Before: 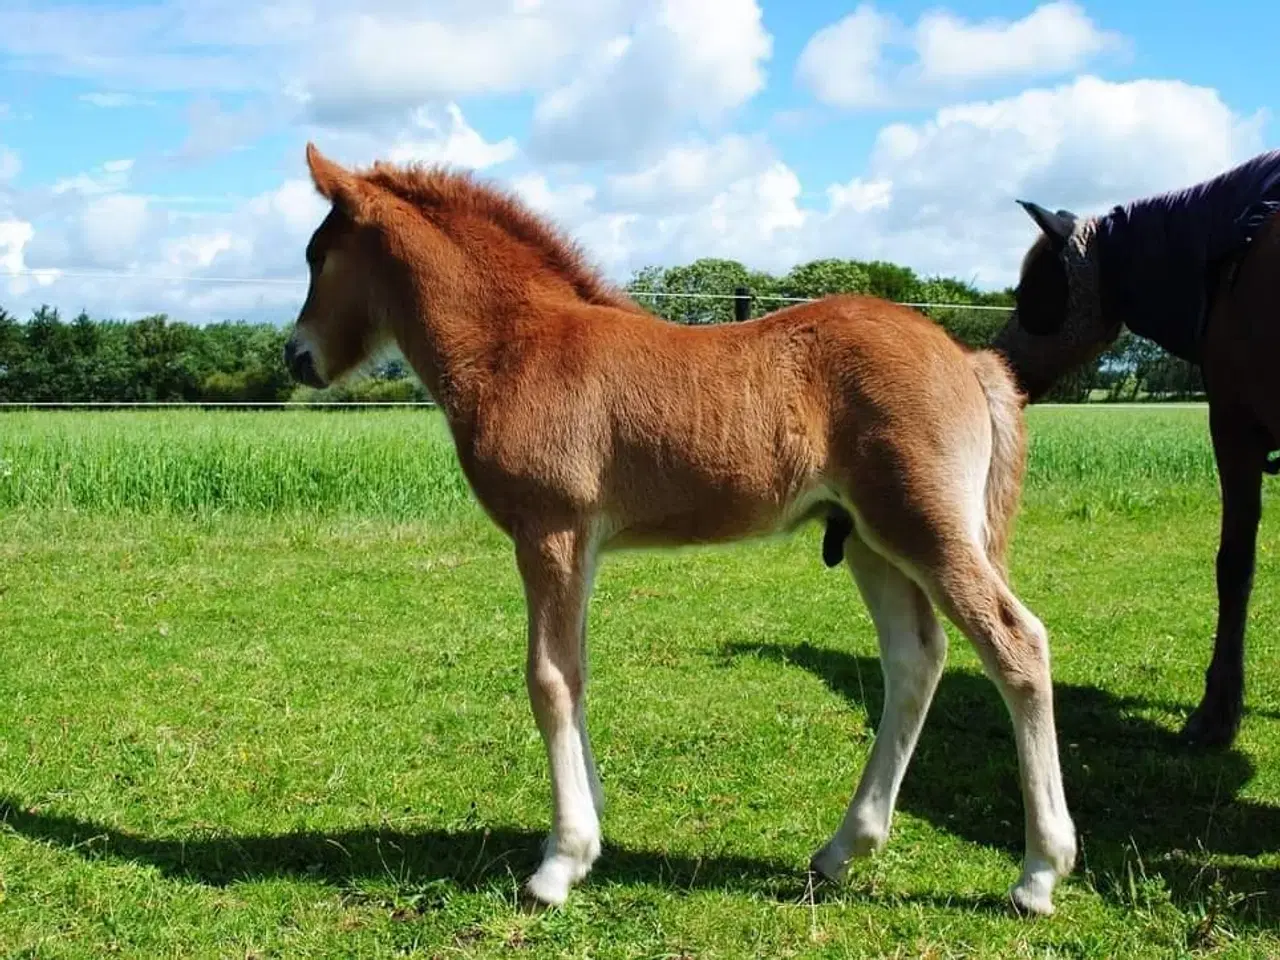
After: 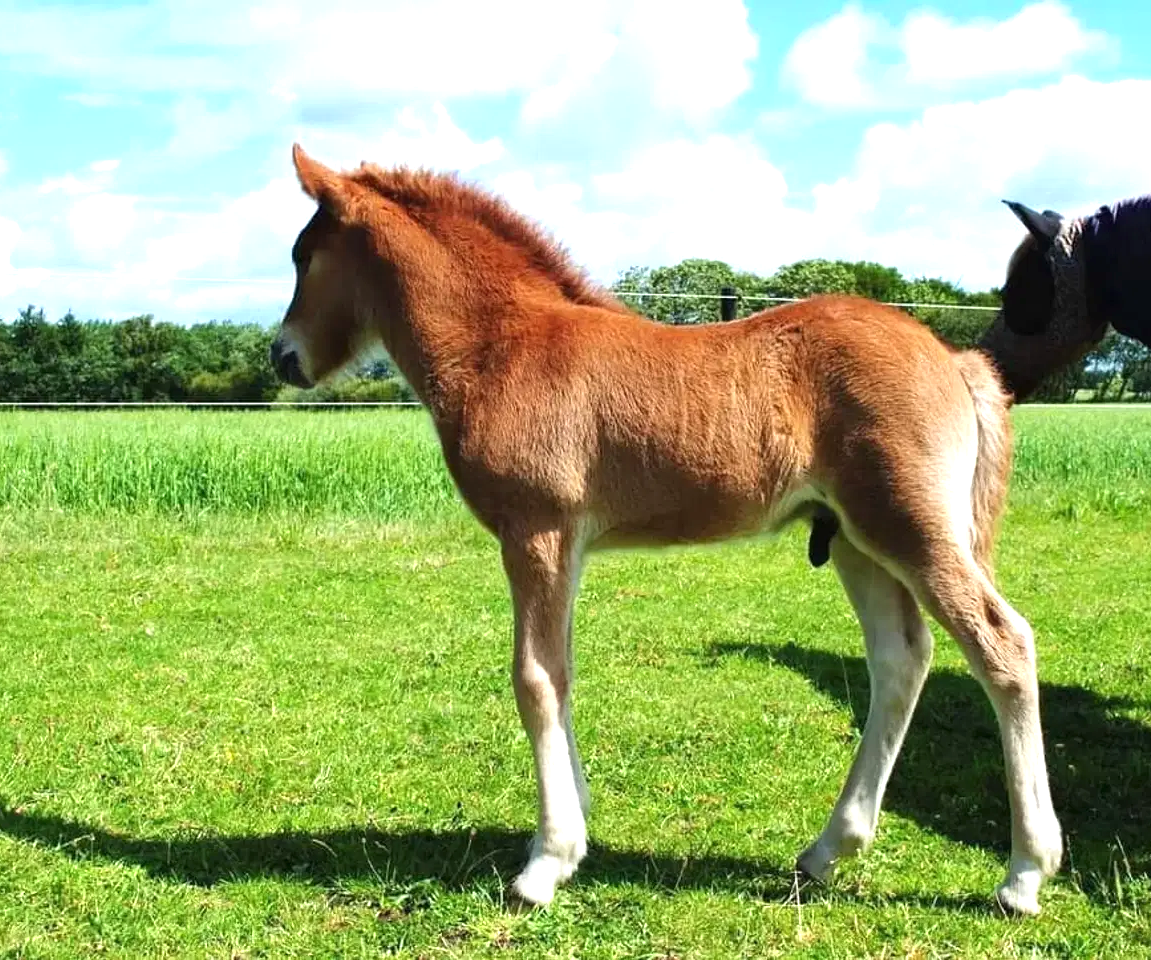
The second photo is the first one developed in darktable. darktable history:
exposure: black level correction 0, exposure 0.702 EV, compensate exposure bias true, compensate highlight preservation false
crop and rotate: left 1.103%, right 8.95%
